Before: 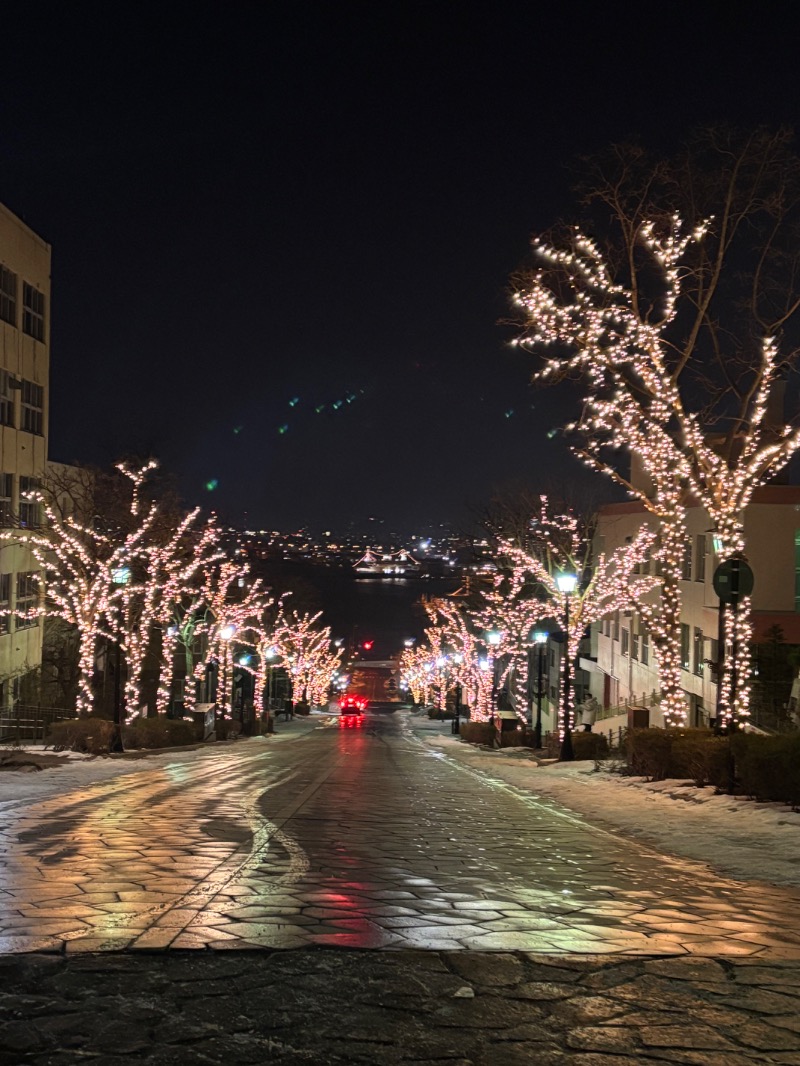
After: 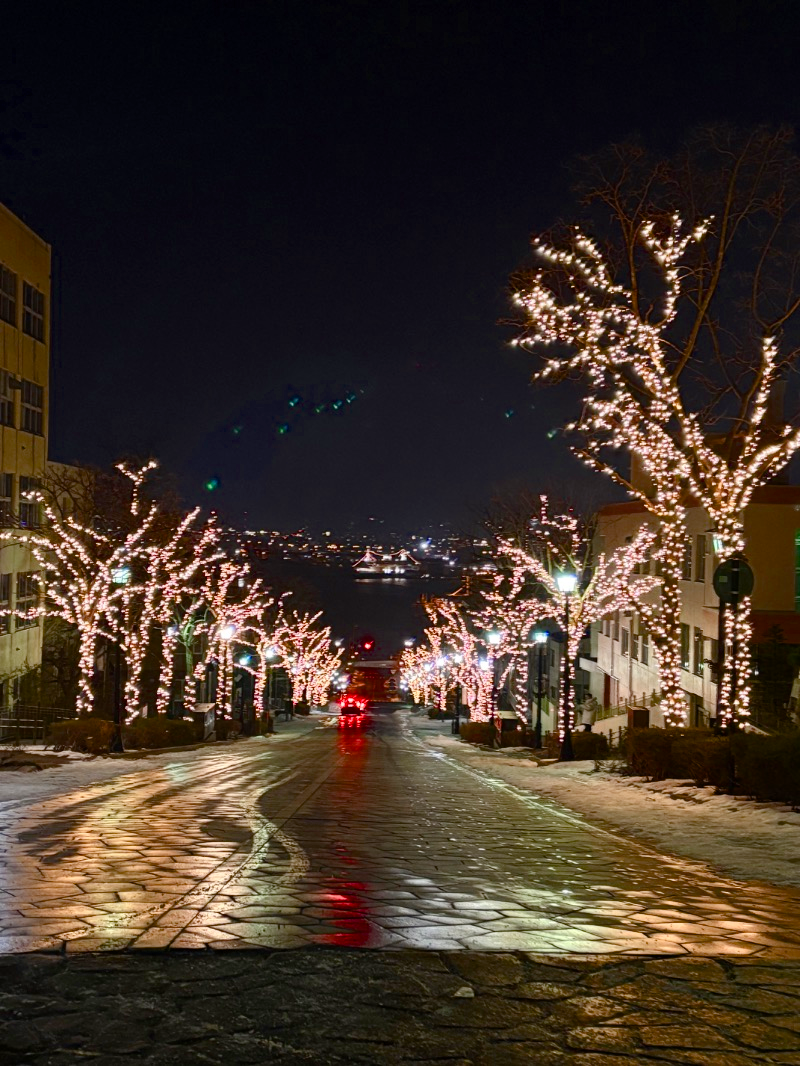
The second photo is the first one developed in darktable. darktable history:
color balance rgb: linear chroma grading › global chroma 14.636%, perceptual saturation grading › global saturation 20%, perceptual saturation grading › highlights -49.03%, perceptual saturation grading › shadows 26.16%, global vibrance -1.069%, saturation formula JzAzBz (2021)
contrast equalizer: octaves 7, y [[0.5 ×6], [0.5 ×6], [0.5, 0.5, 0.501, 0.545, 0.707, 0.863], [0 ×6], [0 ×6]]
